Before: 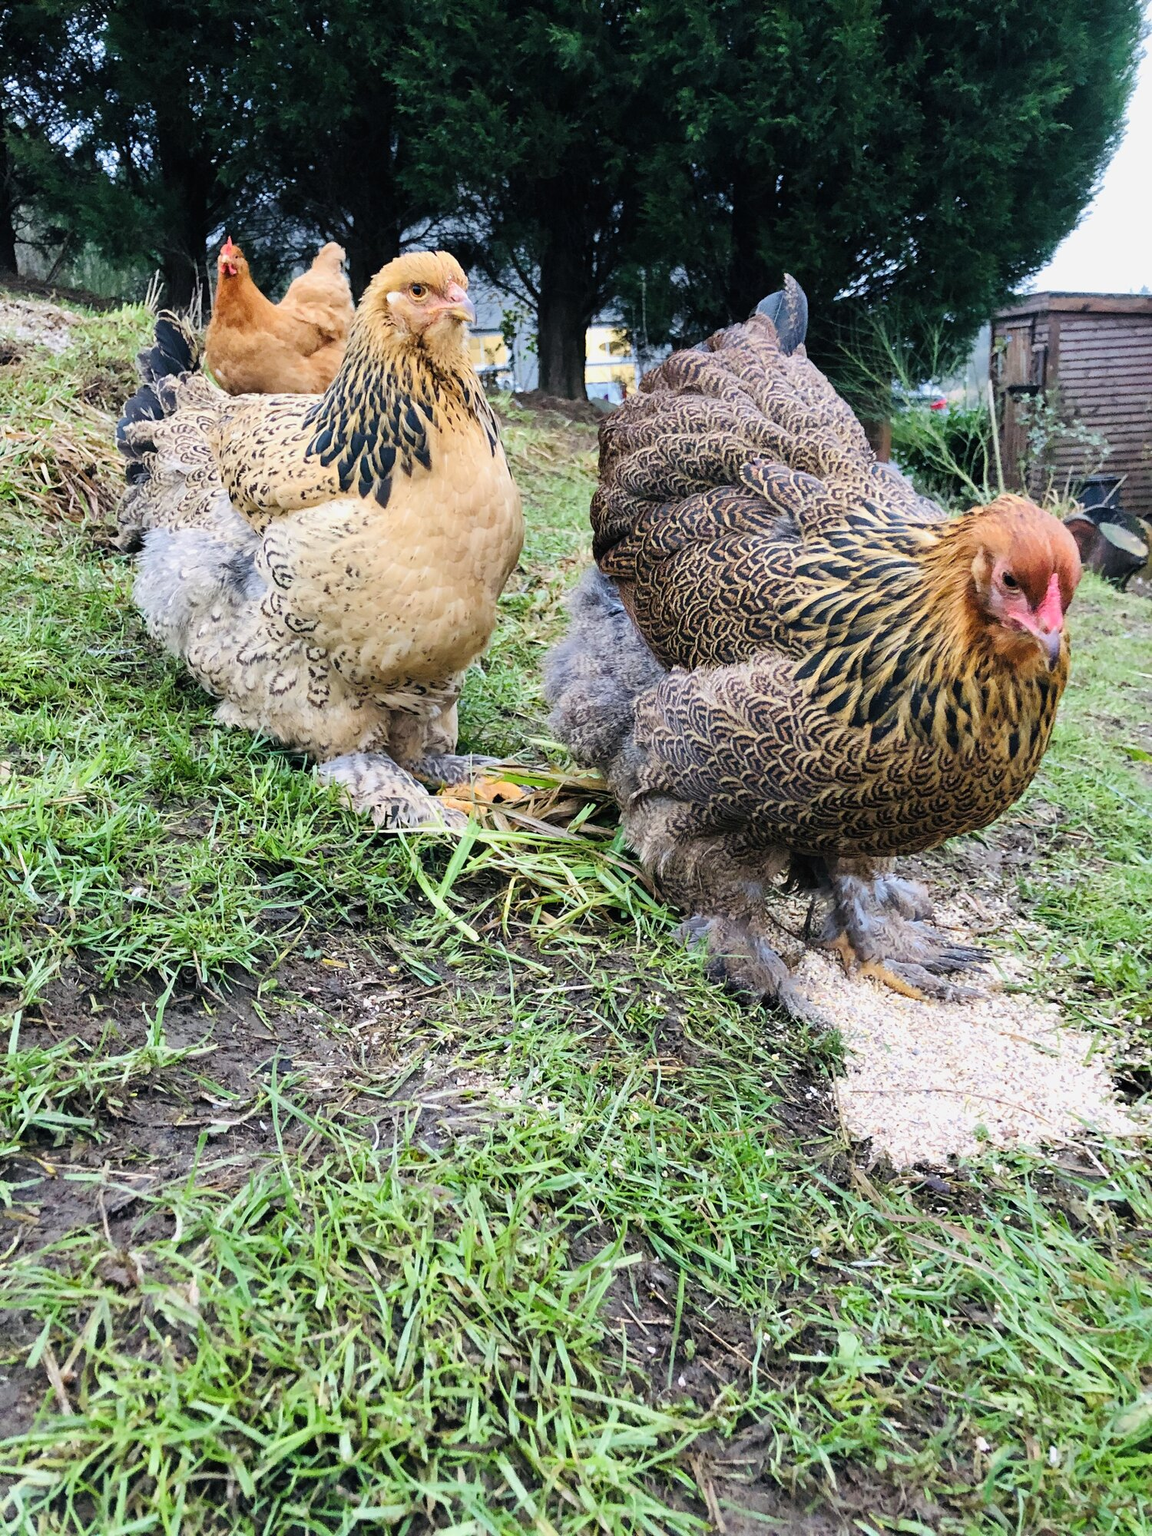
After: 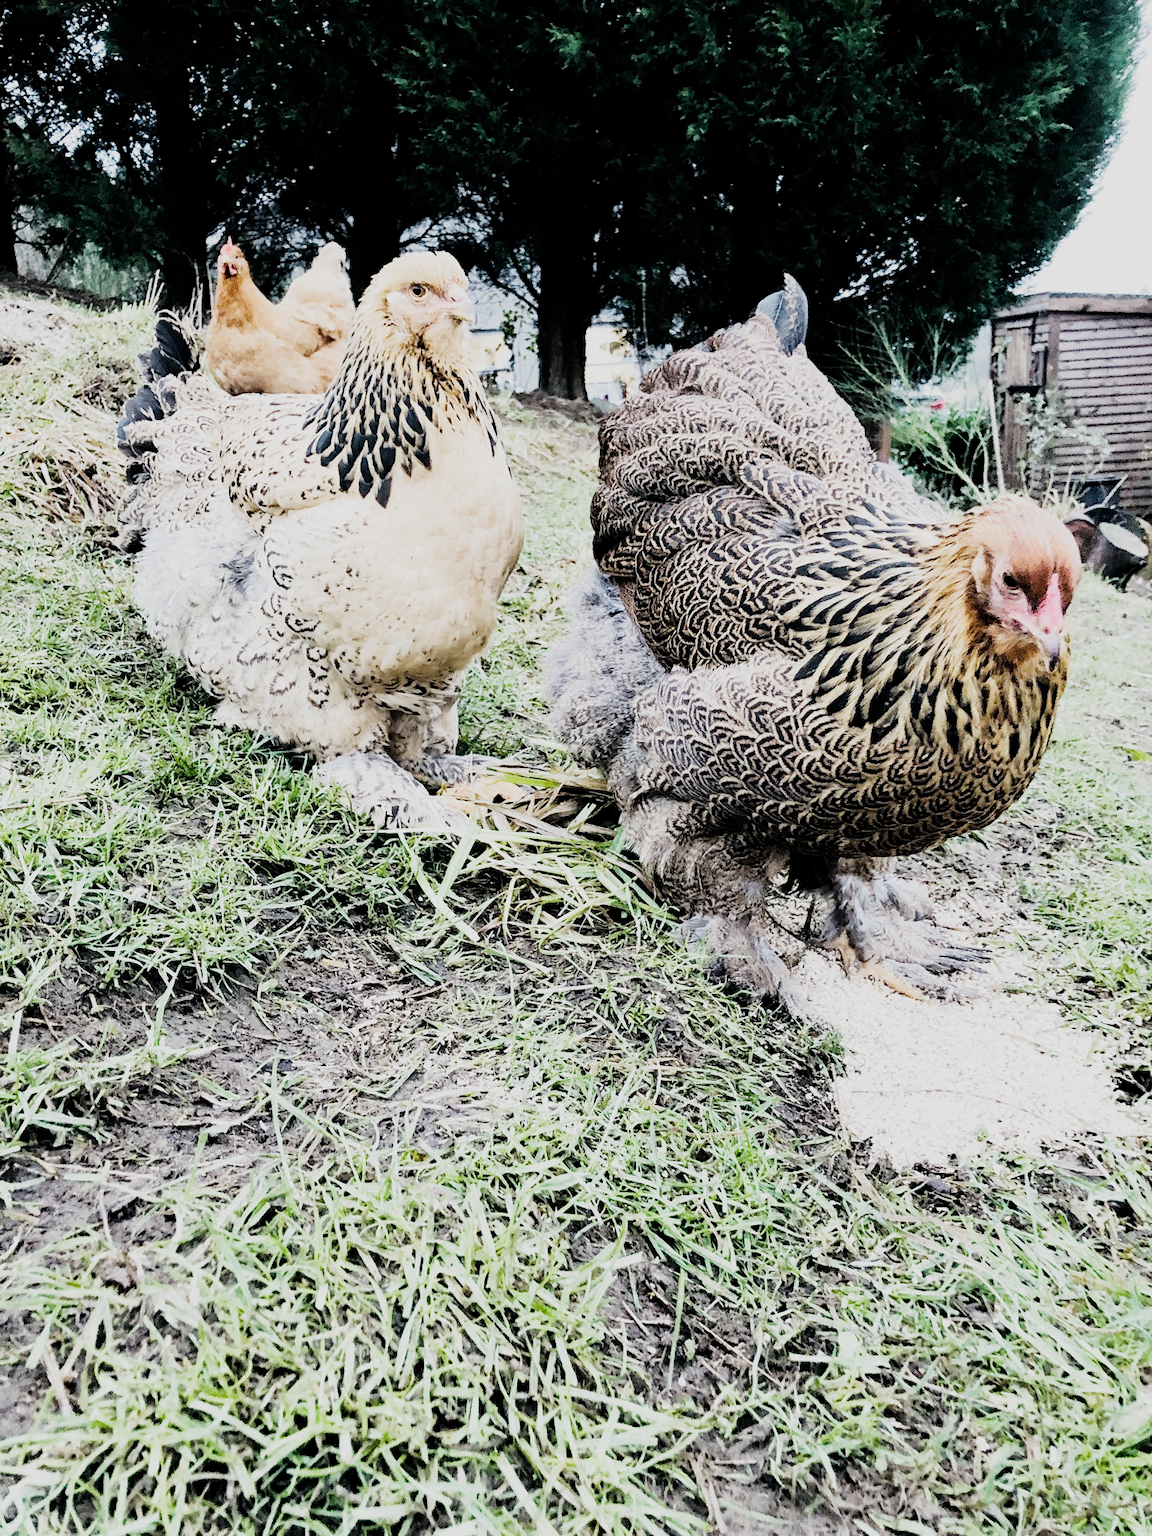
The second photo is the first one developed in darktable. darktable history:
filmic rgb: black relative exposure -5.11 EV, white relative exposure 3.98 EV, hardness 2.89, contrast 1.299, highlights saturation mix -28.76%, preserve chrominance no, color science v5 (2021)
tone curve: curves: ch0 [(0, 0) (0.091, 0.066) (0.184, 0.16) (0.491, 0.519) (0.748, 0.765) (1, 0.919)]; ch1 [(0, 0) (0.179, 0.173) (0.322, 0.32) (0.424, 0.424) (0.502, 0.504) (0.56, 0.578) (0.631, 0.675) (0.777, 0.806) (1, 1)]; ch2 [(0, 0) (0.434, 0.447) (0.483, 0.487) (0.547, 0.573) (0.676, 0.673) (1, 1)], color space Lab, linked channels, preserve colors none
exposure: exposure 0.717 EV, compensate exposure bias true, compensate highlight preservation false
